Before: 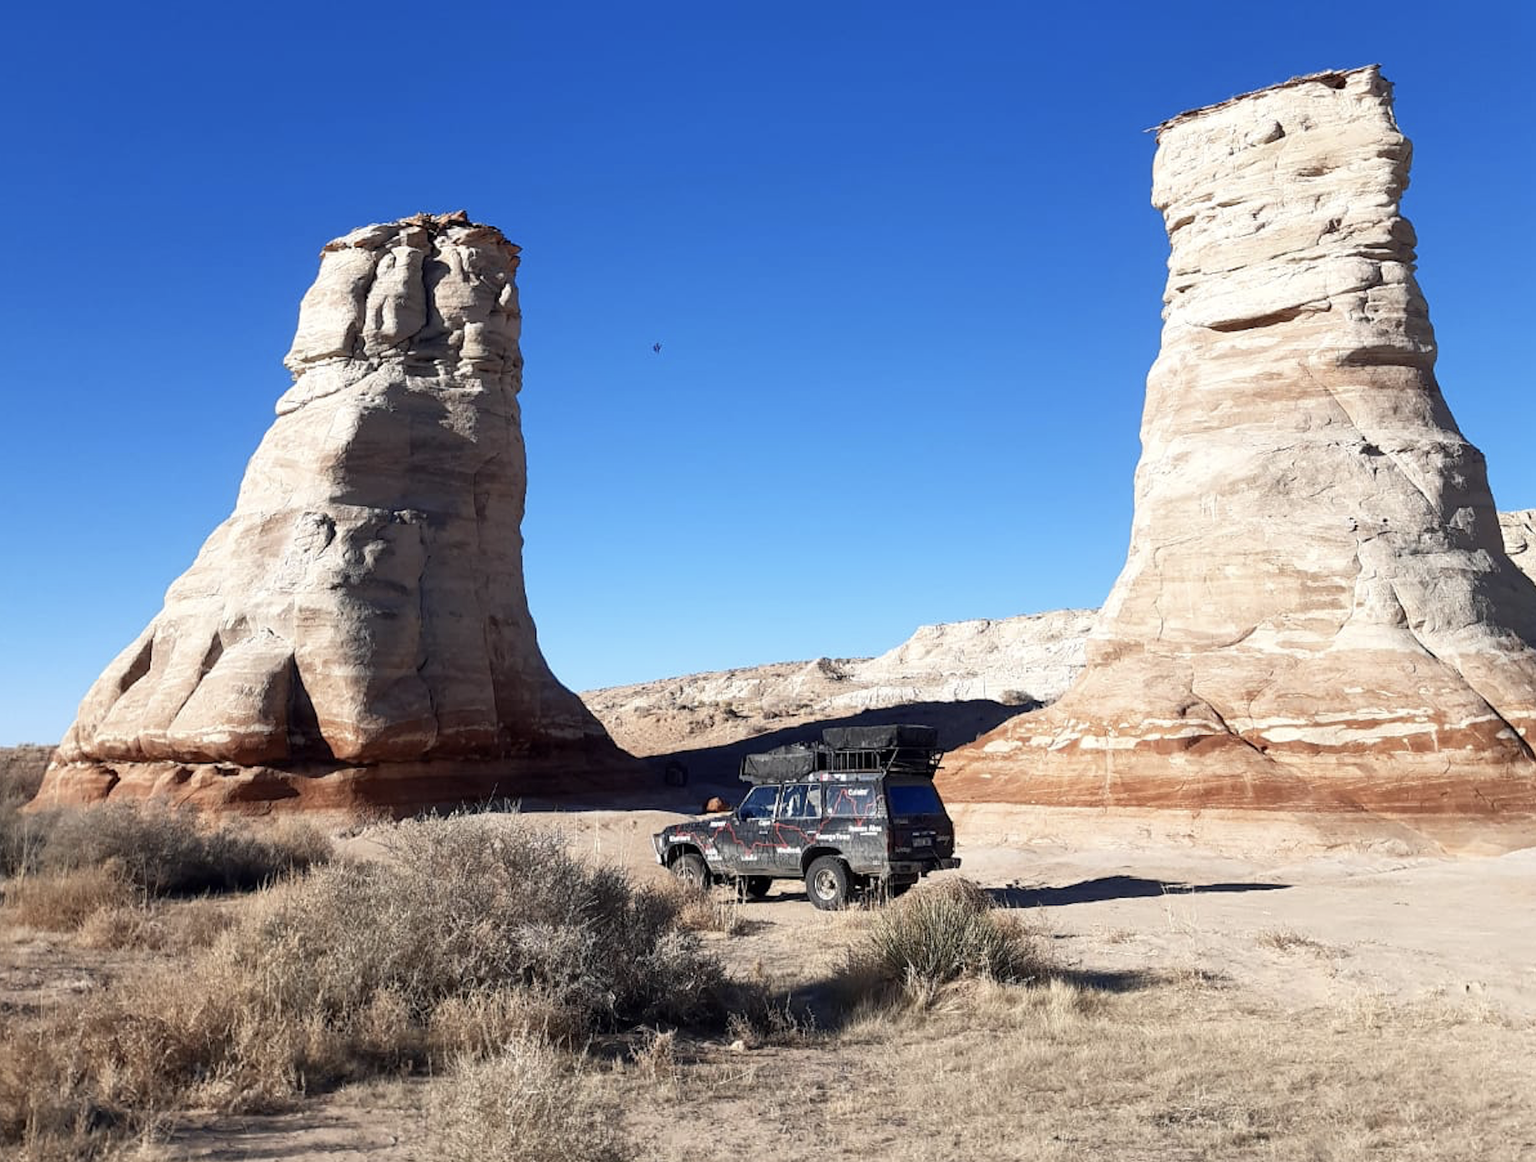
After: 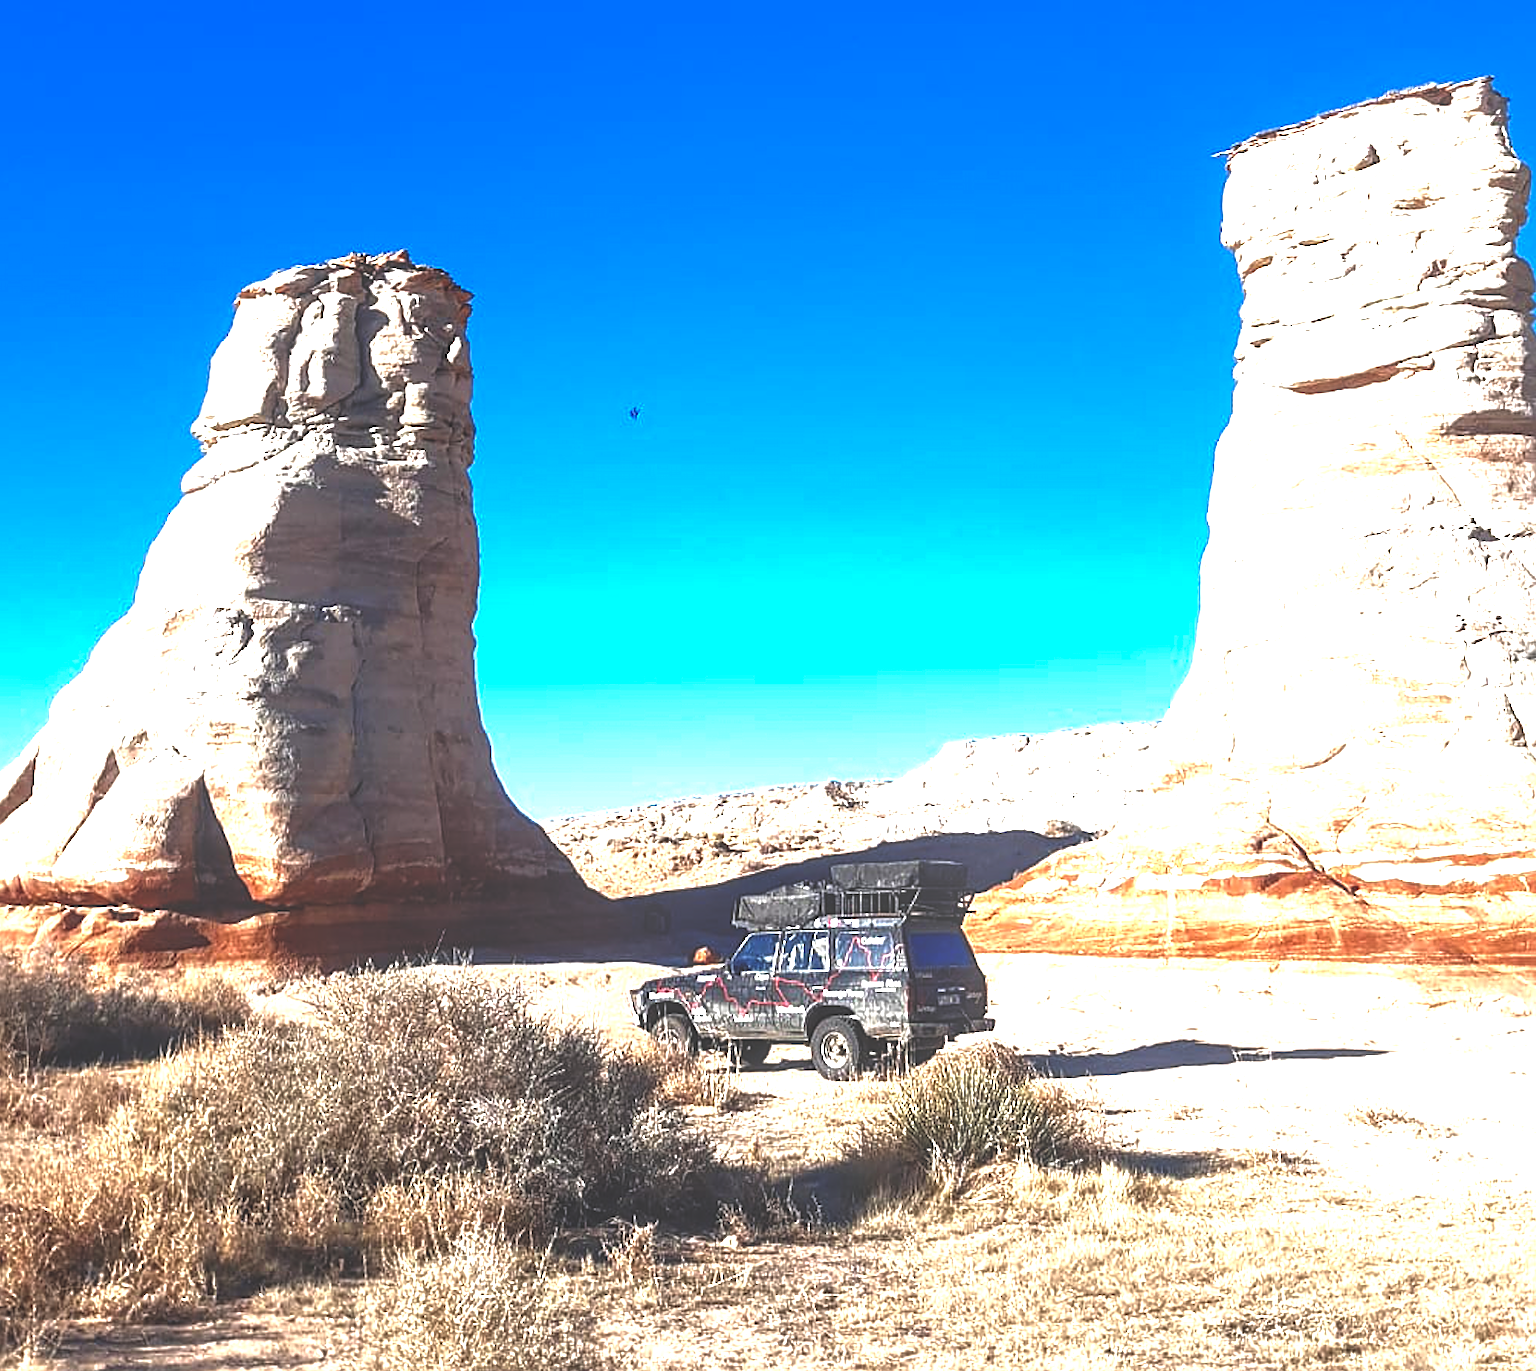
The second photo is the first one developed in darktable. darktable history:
crop: left 8.026%, right 7.374%
base curve: curves: ch0 [(0, 0) (0.989, 0.992)], preserve colors none
local contrast: on, module defaults
contrast brightness saturation: saturation 0.5
tone curve: curves: ch0 [(0, 0) (0.91, 0.76) (0.997, 0.913)], color space Lab, linked channels, preserve colors none
exposure: black level correction -0.023, exposure 1.397 EV, compensate highlight preservation false
sharpen: on, module defaults
